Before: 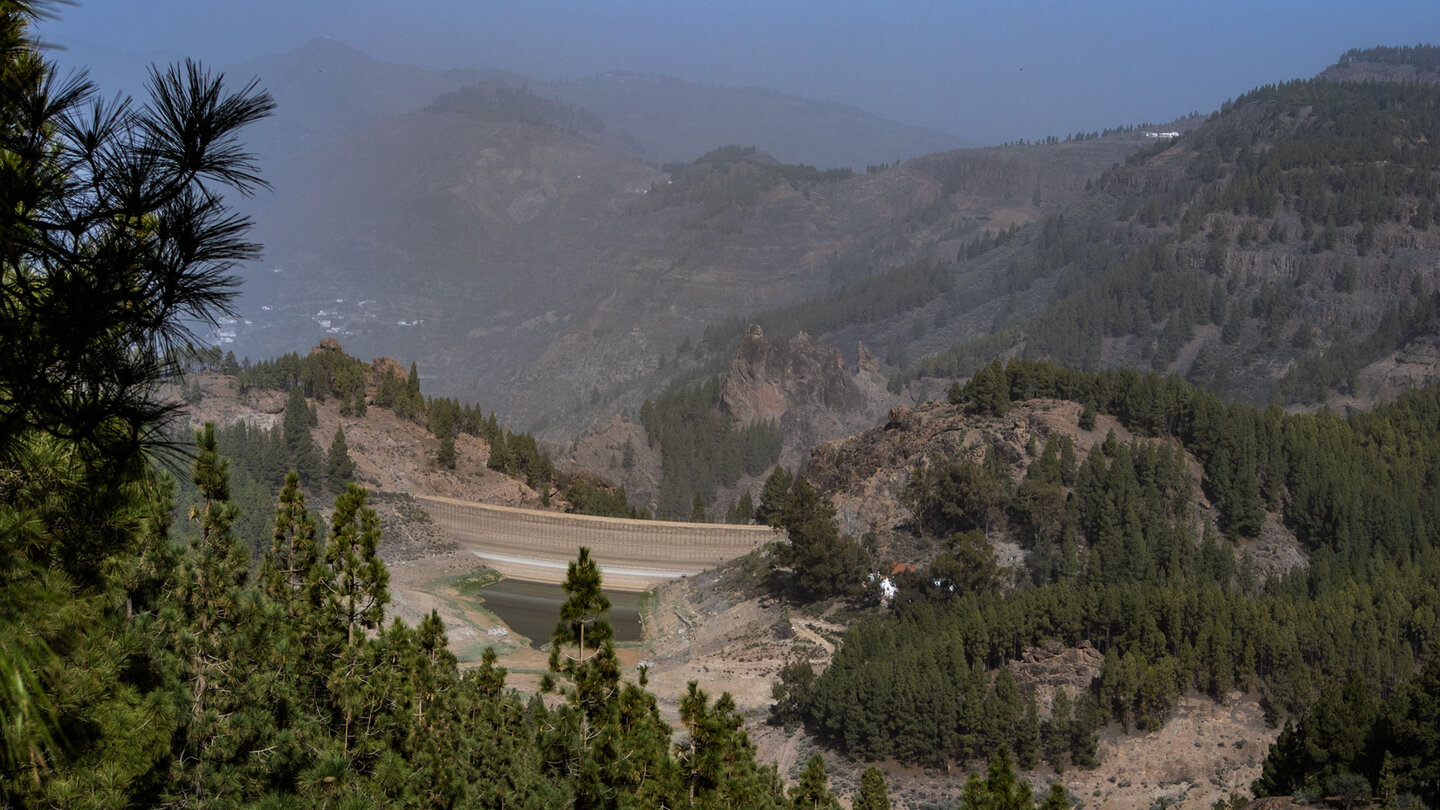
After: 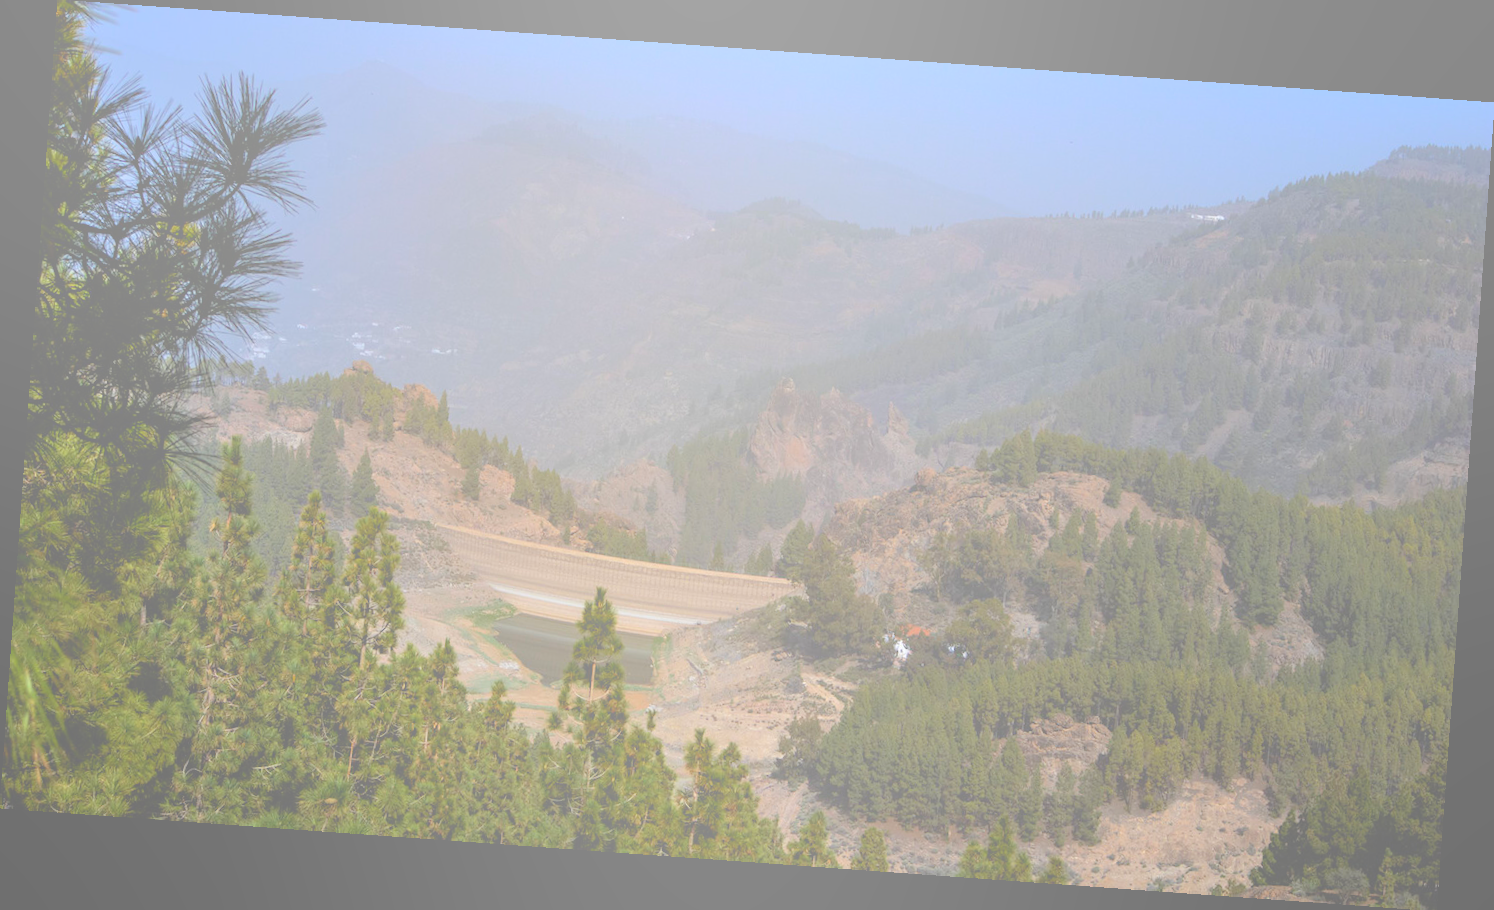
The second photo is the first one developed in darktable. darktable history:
bloom: size 85%, threshold 5%, strength 85%
rotate and perspective: rotation 4.1°, automatic cropping off
